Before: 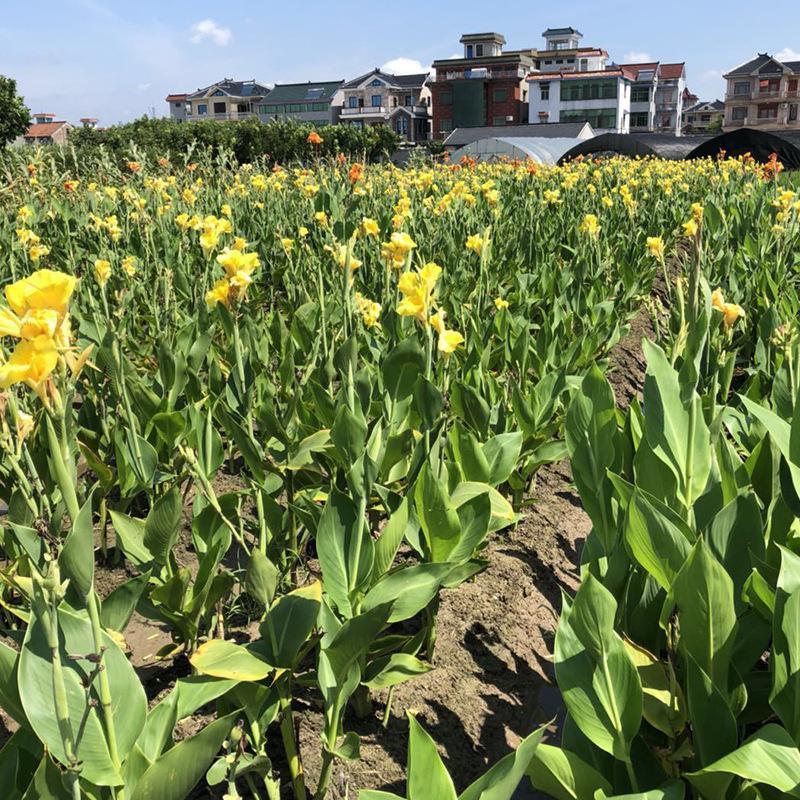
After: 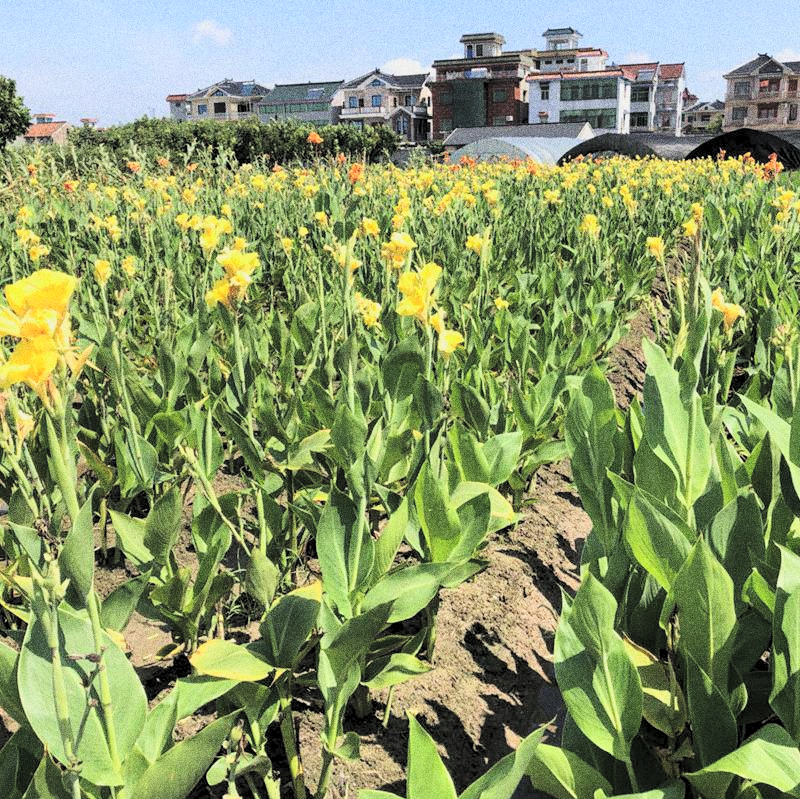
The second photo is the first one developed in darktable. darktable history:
base curve: curves: ch0 [(0, 0) (0.028, 0.03) (0.121, 0.232) (0.46, 0.748) (0.859, 0.968) (1, 1)]
grain: coarseness 10.62 ISO, strength 55.56%
rgb levels: preserve colors sum RGB, levels [[0.038, 0.433, 0.934], [0, 0.5, 1], [0, 0.5, 1]]
crop: bottom 0.071%
exposure: black level correction -0.015, exposure -0.5 EV, compensate highlight preservation false
